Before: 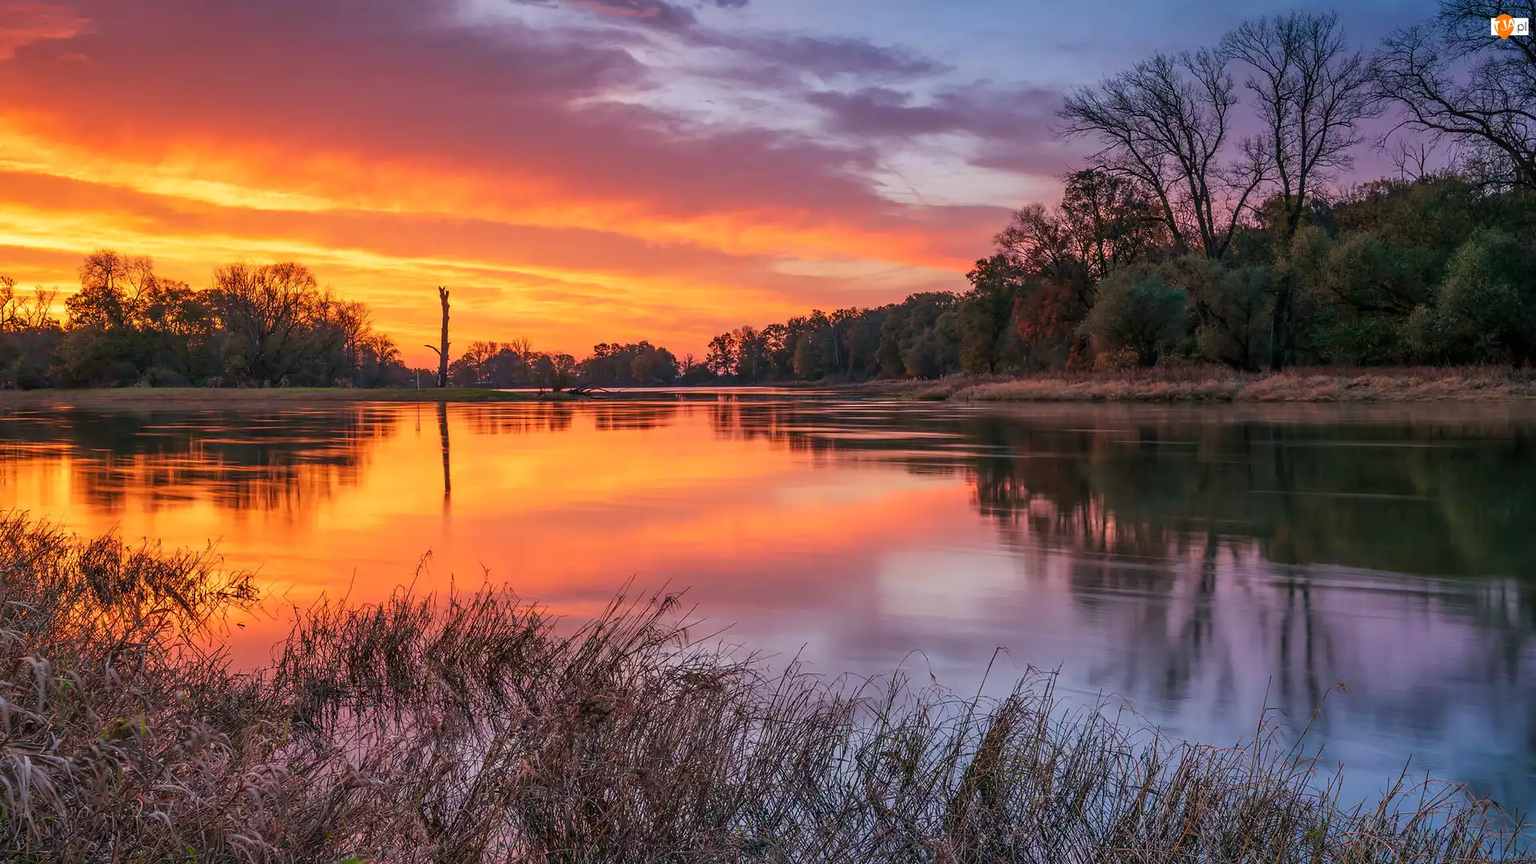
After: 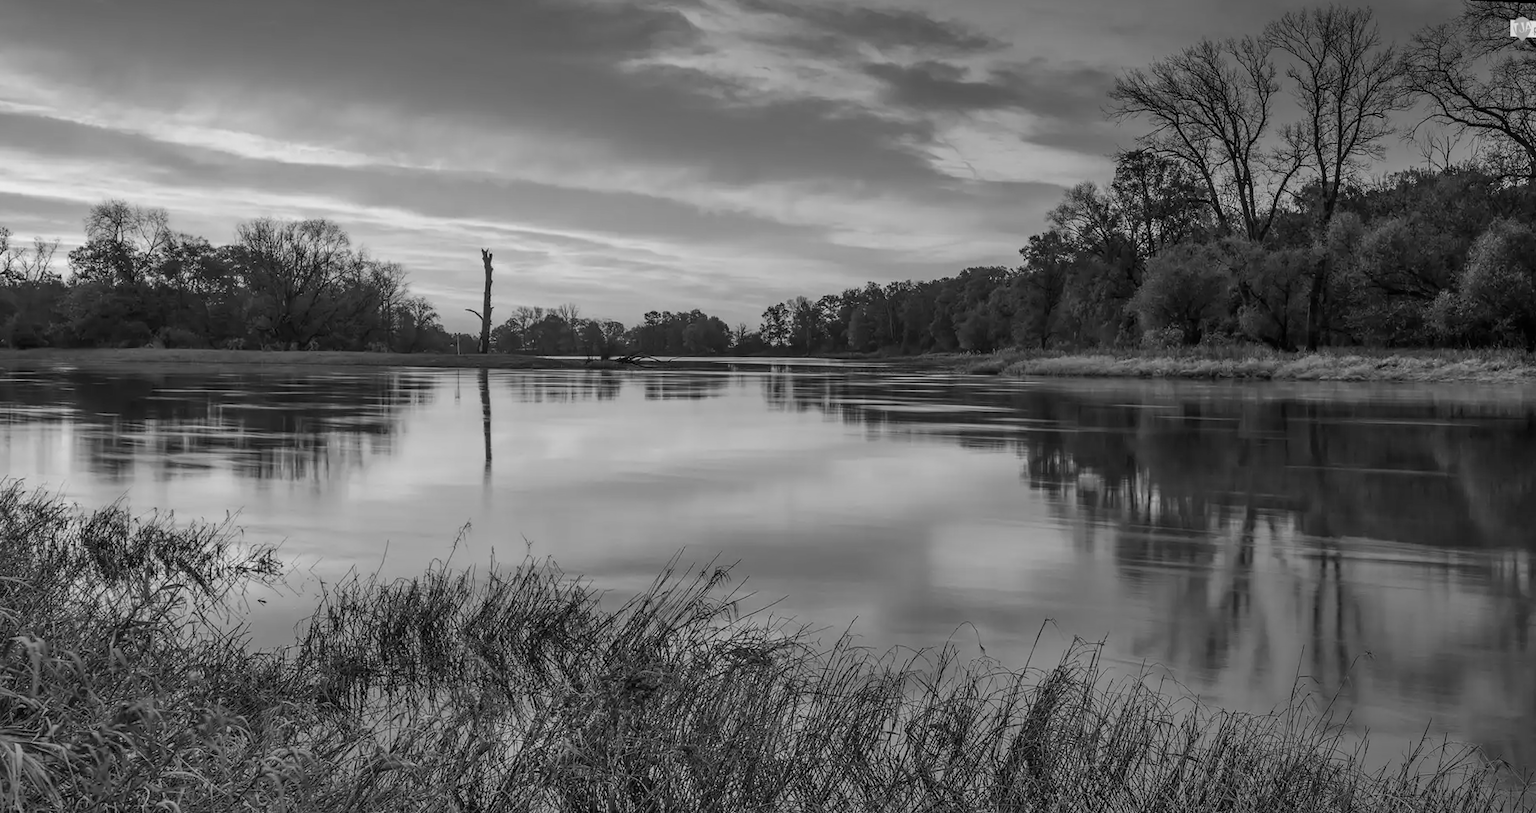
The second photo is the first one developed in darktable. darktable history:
shadows and highlights: soften with gaussian
rotate and perspective: rotation 0.679°, lens shift (horizontal) 0.136, crop left 0.009, crop right 0.991, crop top 0.078, crop bottom 0.95
monochrome: a 26.22, b 42.67, size 0.8
